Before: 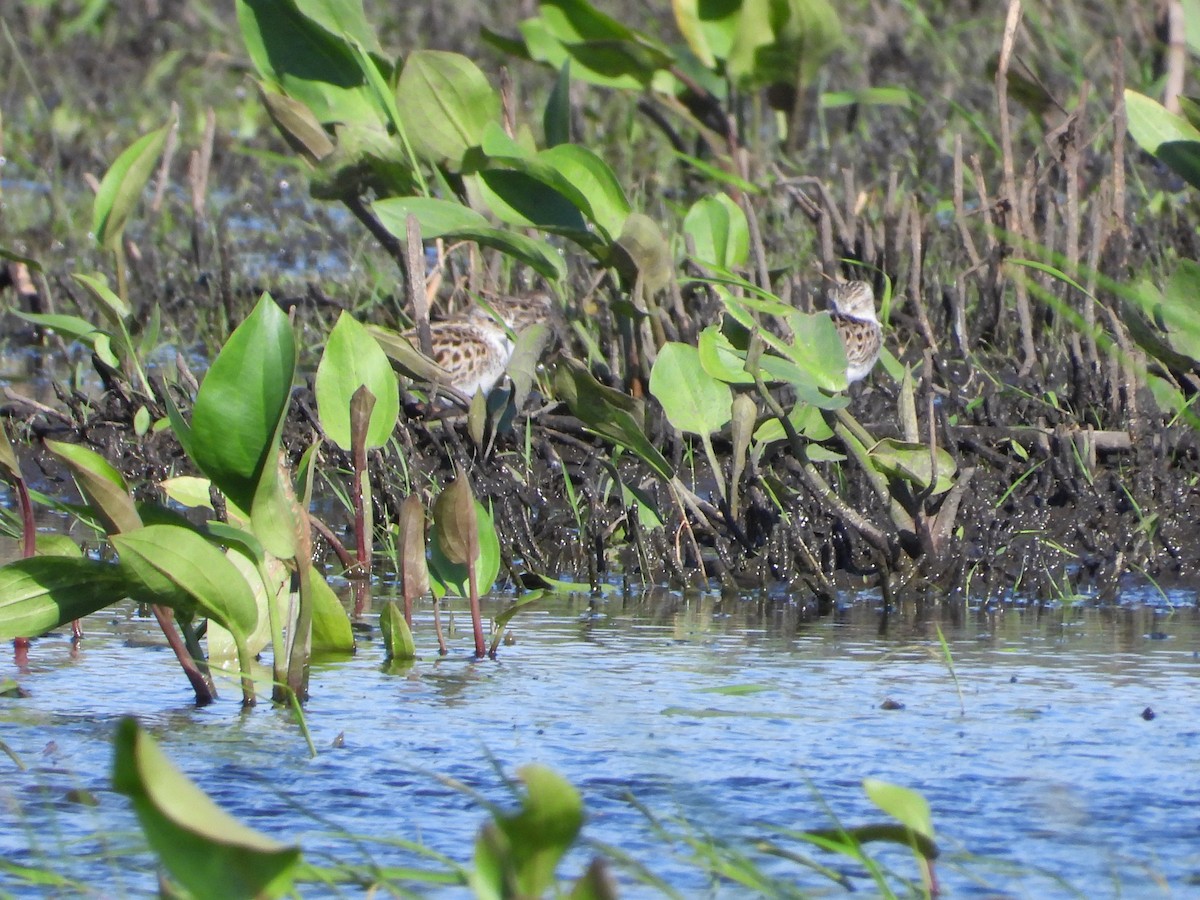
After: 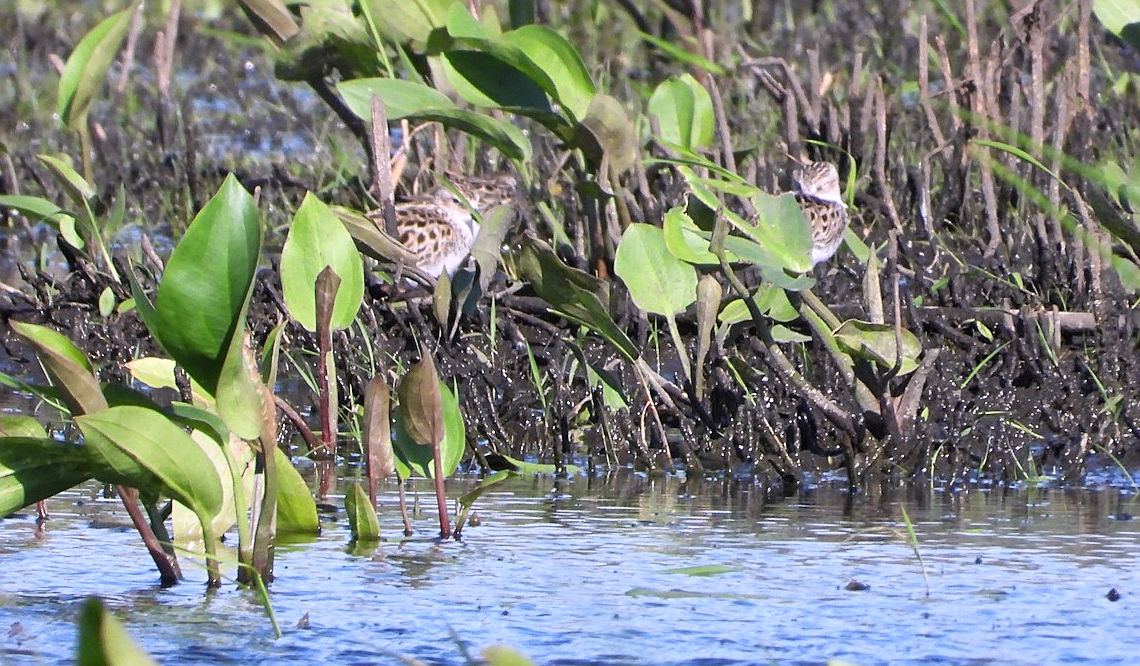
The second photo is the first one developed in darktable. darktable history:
white balance: red 1.05, blue 1.072
rgb curve: curves: ch0 [(0, 0) (0.078, 0.051) (0.929, 0.956) (1, 1)], compensate middle gray true
sharpen: on, module defaults
crop and rotate: left 2.991%, top 13.302%, right 1.981%, bottom 12.636%
